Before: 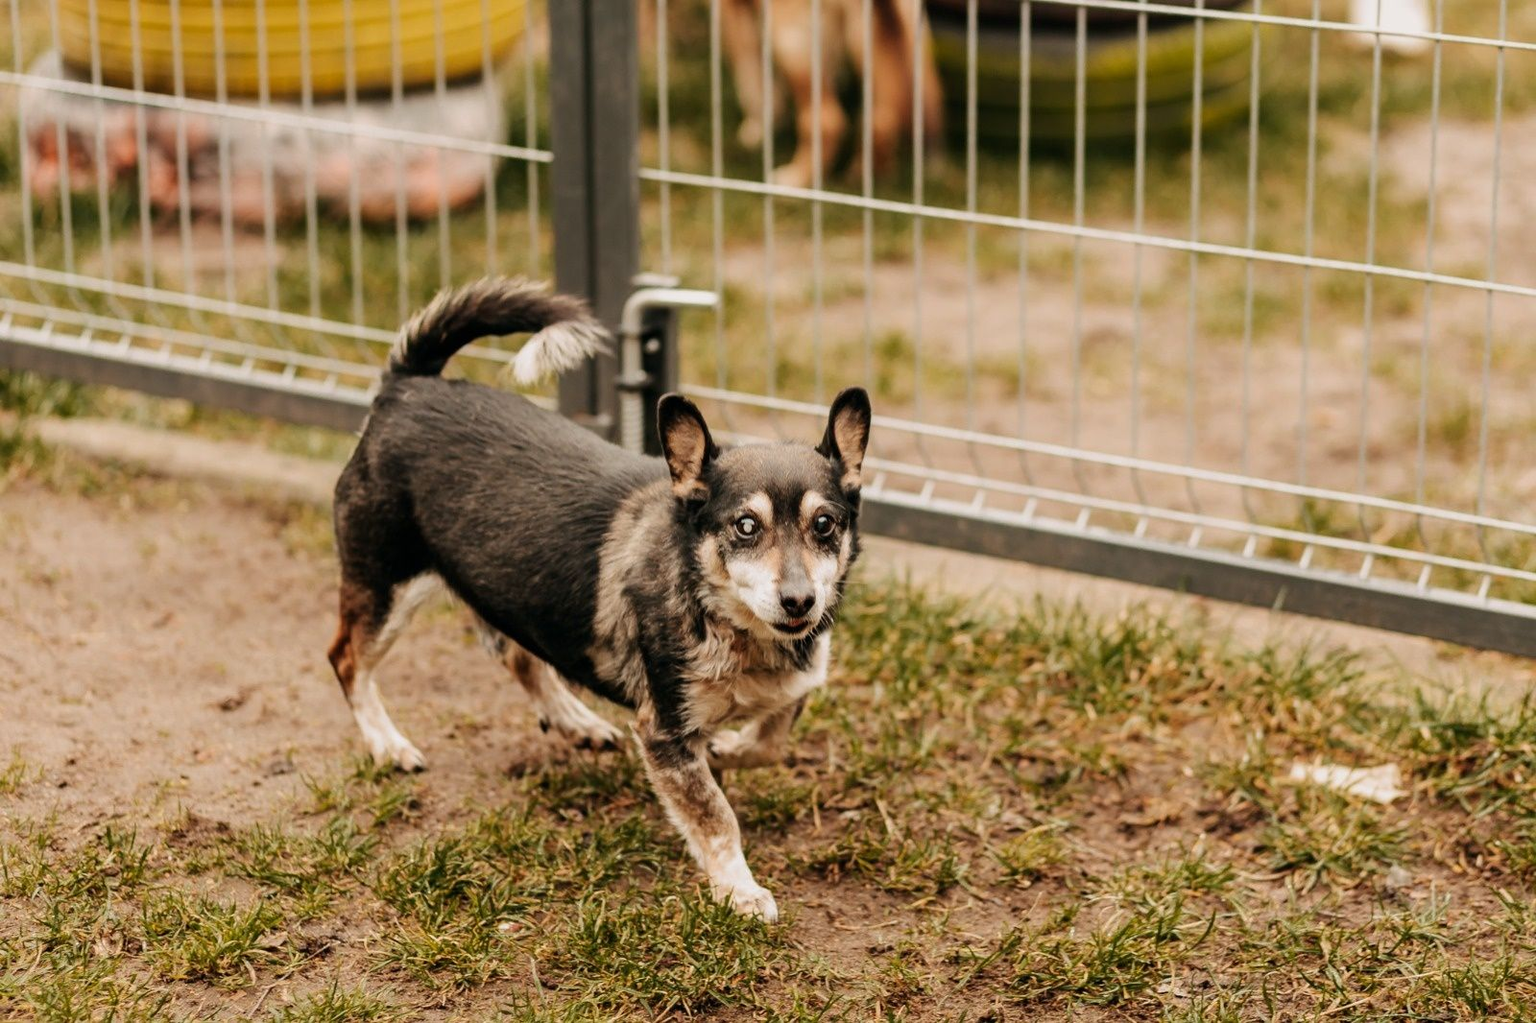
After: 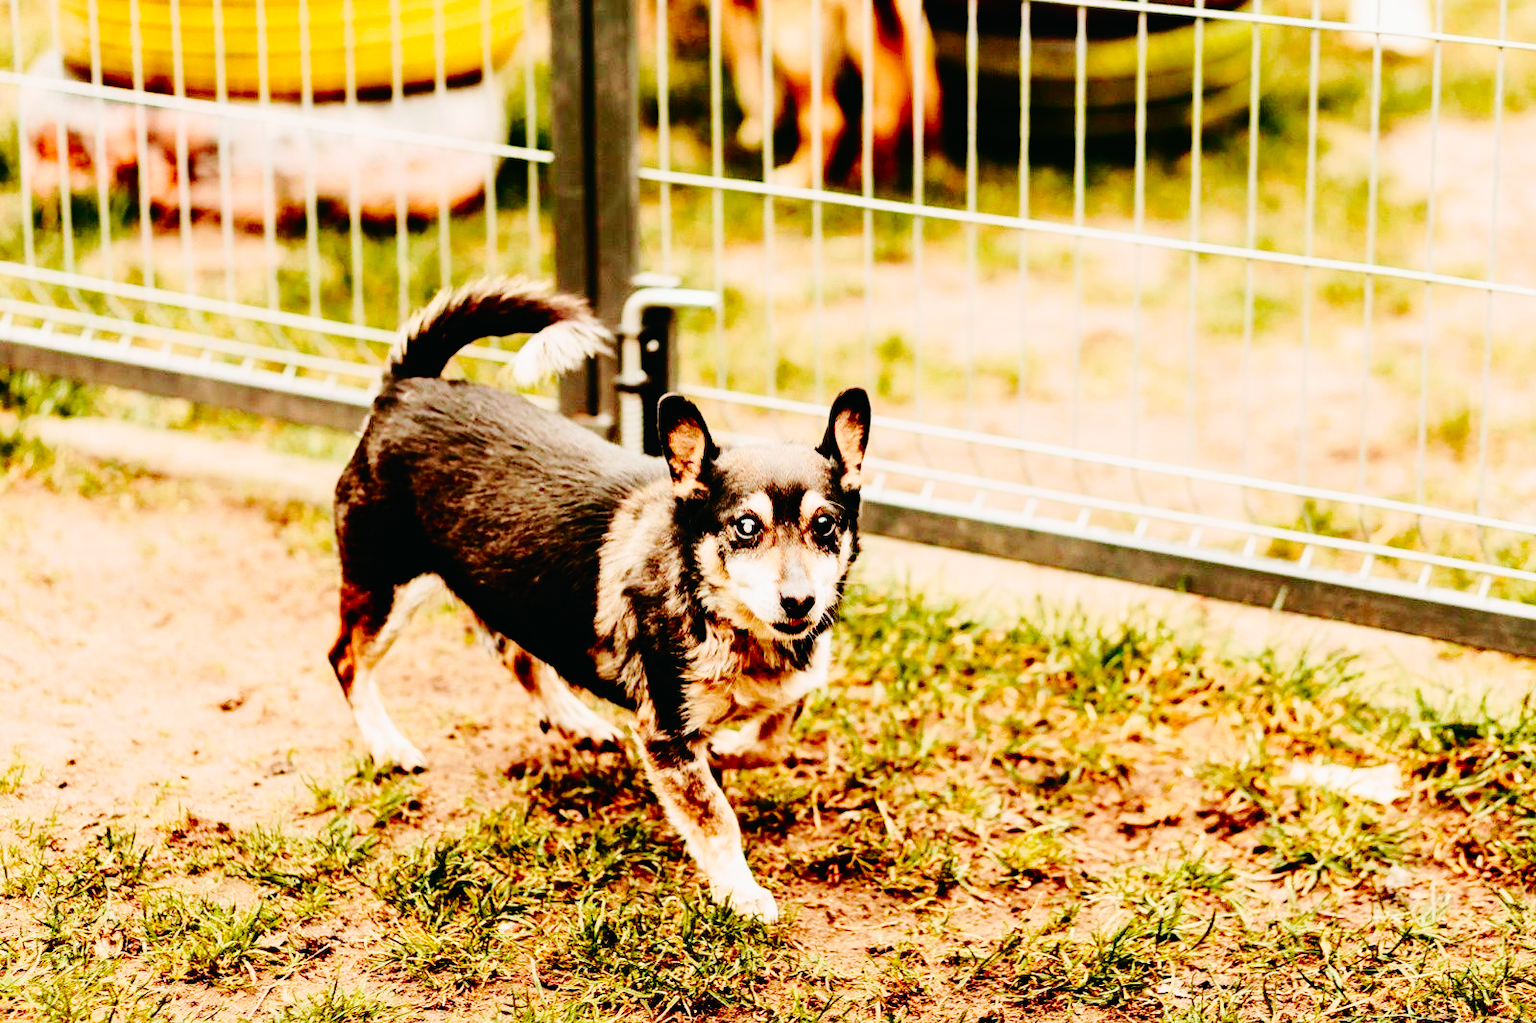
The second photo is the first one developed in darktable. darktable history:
tone curve: curves: ch0 [(0, 0.01) (0.037, 0.032) (0.131, 0.108) (0.275, 0.258) (0.483, 0.512) (0.61, 0.661) (0.696, 0.76) (0.792, 0.867) (0.911, 0.955) (0.997, 0.995)]; ch1 [(0, 0) (0.308, 0.268) (0.425, 0.383) (0.503, 0.502) (0.529, 0.543) (0.706, 0.754) (0.869, 0.907) (1, 1)]; ch2 [(0, 0) (0.228, 0.196) (0.336, 0.315) (0.399, 0.403) (0.485, 0.487) (0.502, 0.502) (0.525, 0.523) (0.545, 0.552) (0.587, 0.61) (0.636, 0.654) (0.711, 0.729) (0.855, 0.87) (0.998, 0.977)], color space Lab, independent channels, preserve colors none
base curve: curves: ch0 [(0, 0) (0.036, 0.01) (0.123, 0.254) (0.258, 0.504) (0.507, 0.748) (1, 1)], preserve colors none
